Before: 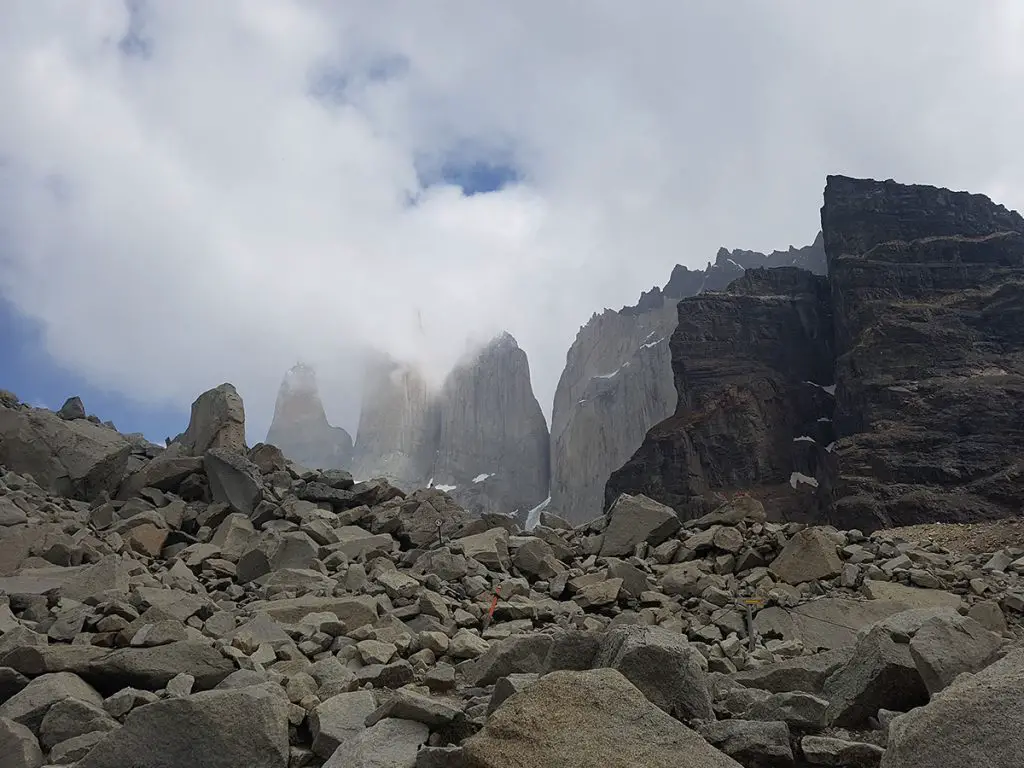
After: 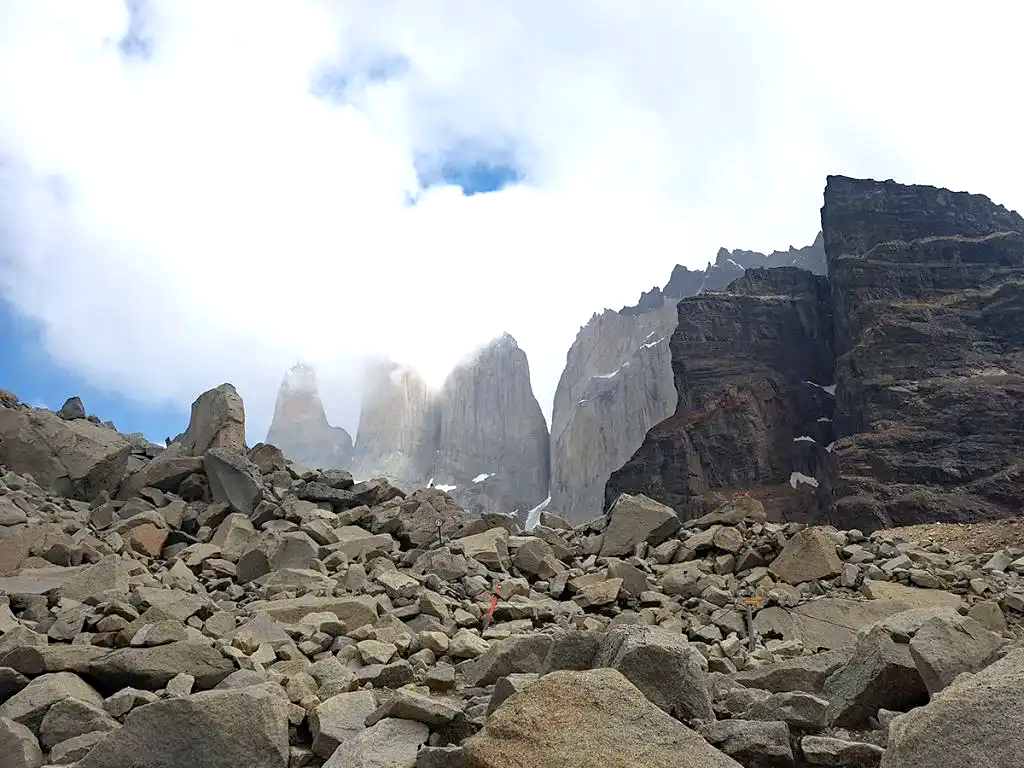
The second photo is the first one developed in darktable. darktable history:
color zones: curves: ch1 [(0.235, 0.558) (0.75, 0.5)]; ch2 [(0.25, 0.462) (0.749, 0.457)], mix 25.94%
haze removal: compatibility mode true, adaptive false
exposure: black level correction 0.001, exposure 0.955 EV, compensate exposure bias true, compensate highlight preservation false
